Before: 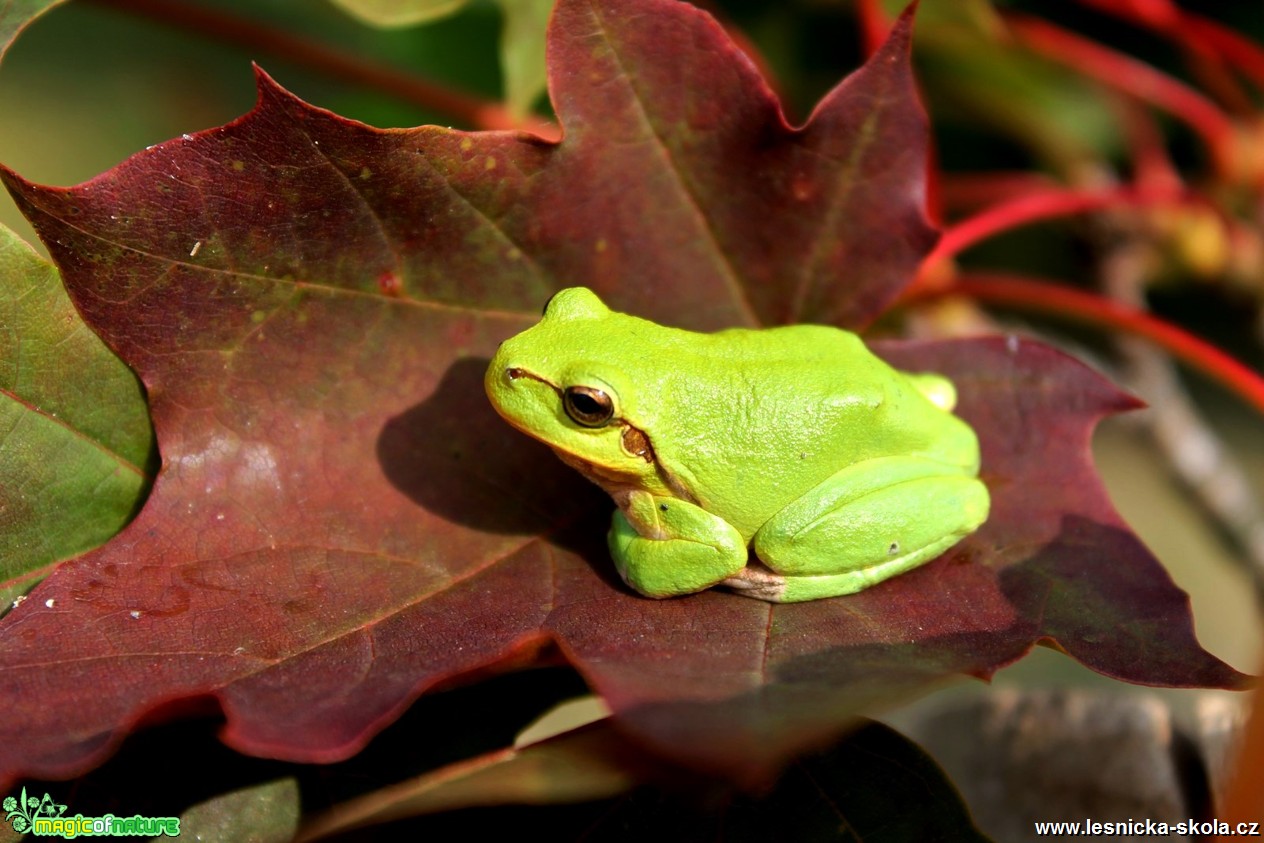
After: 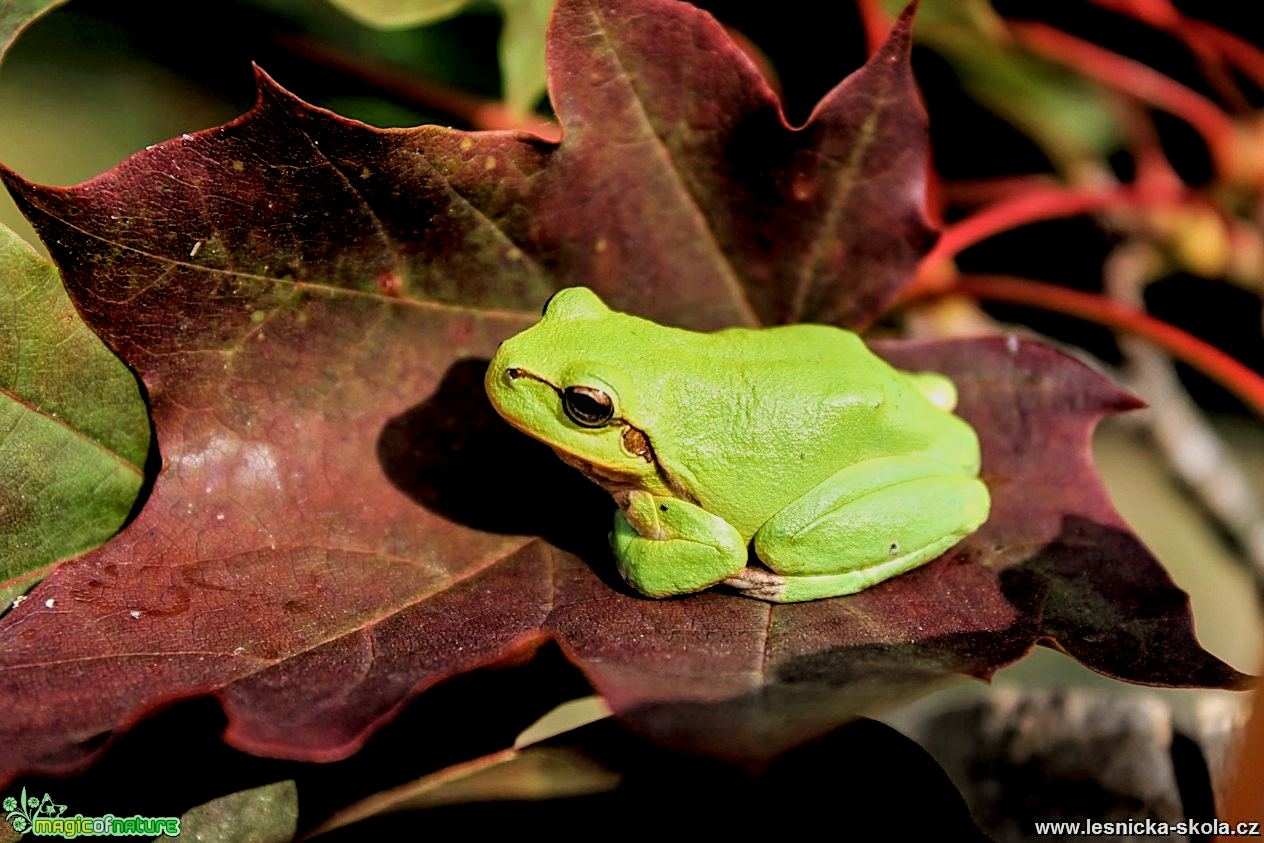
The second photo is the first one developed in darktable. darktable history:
local contrast: highlights 59%, detail 145%
sharpen: on, module defaults
filmic rgb: black relative exposure -4.28 EV, white relative exposure 4.56 EV, threshold 3.05 EV, hardness 2.37, contrast 1.059, enable highlight reconstruction true
